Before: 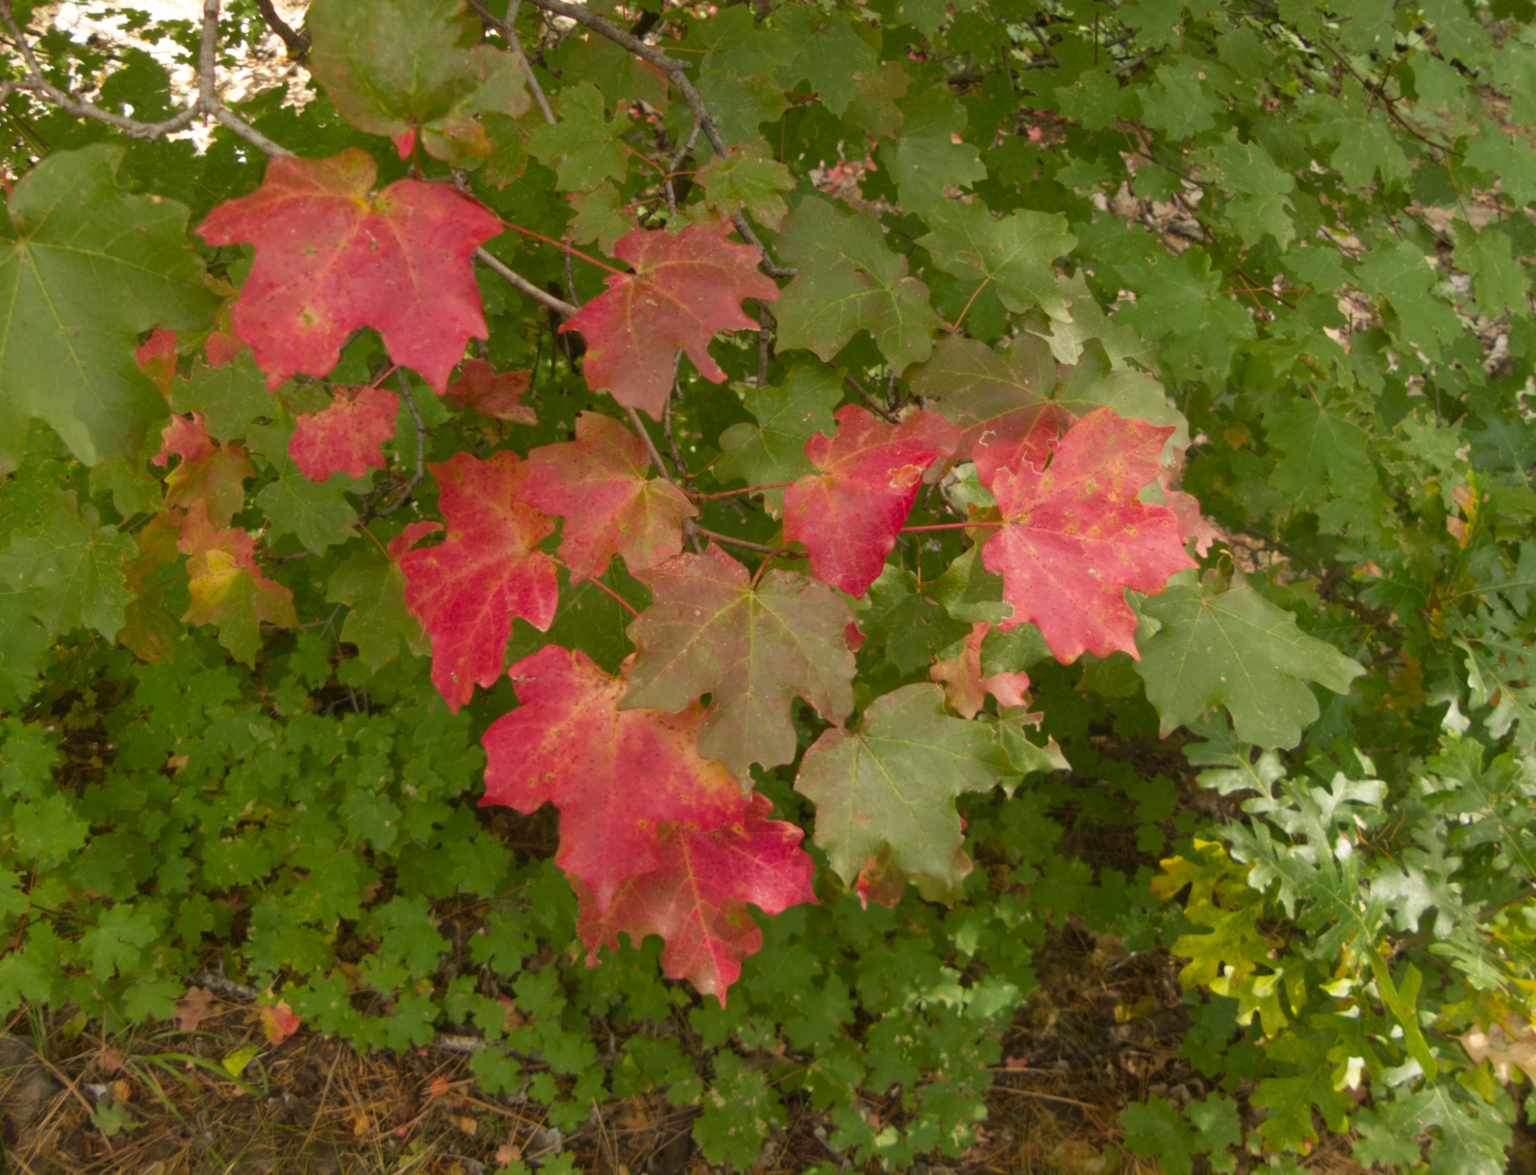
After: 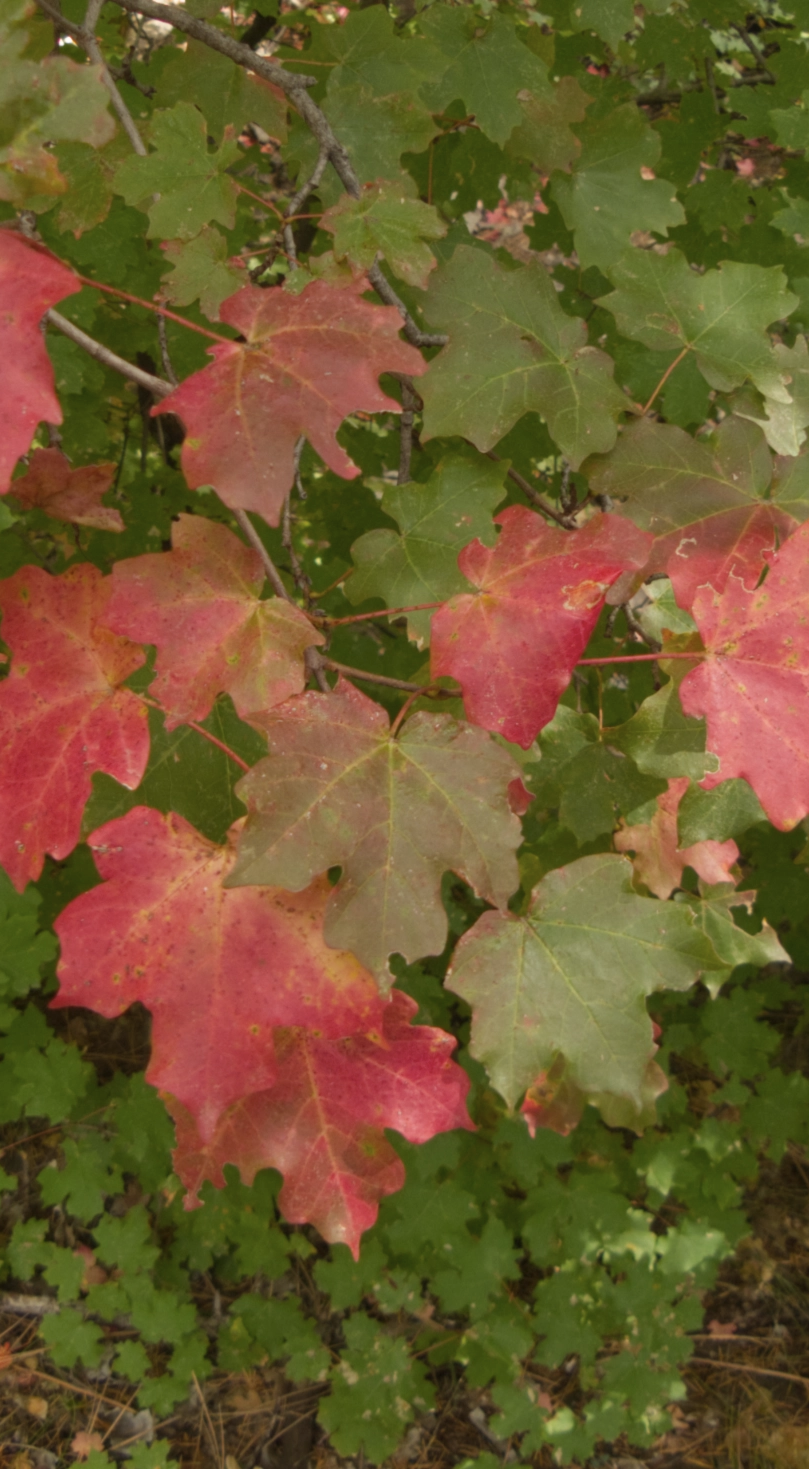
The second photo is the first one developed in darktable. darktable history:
color contrast: green-magenta contrast 0.84, blue-yellow contrast 0.86
crop: left 28.583%, right 29.231%
